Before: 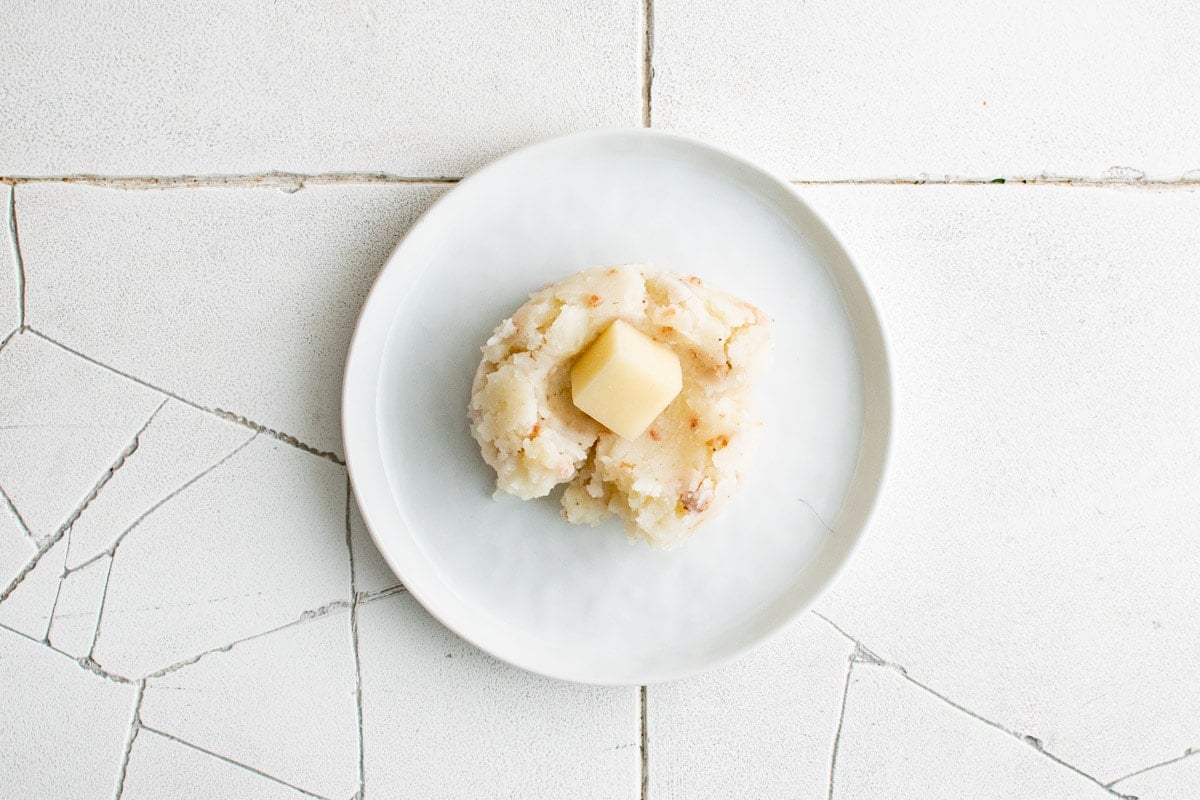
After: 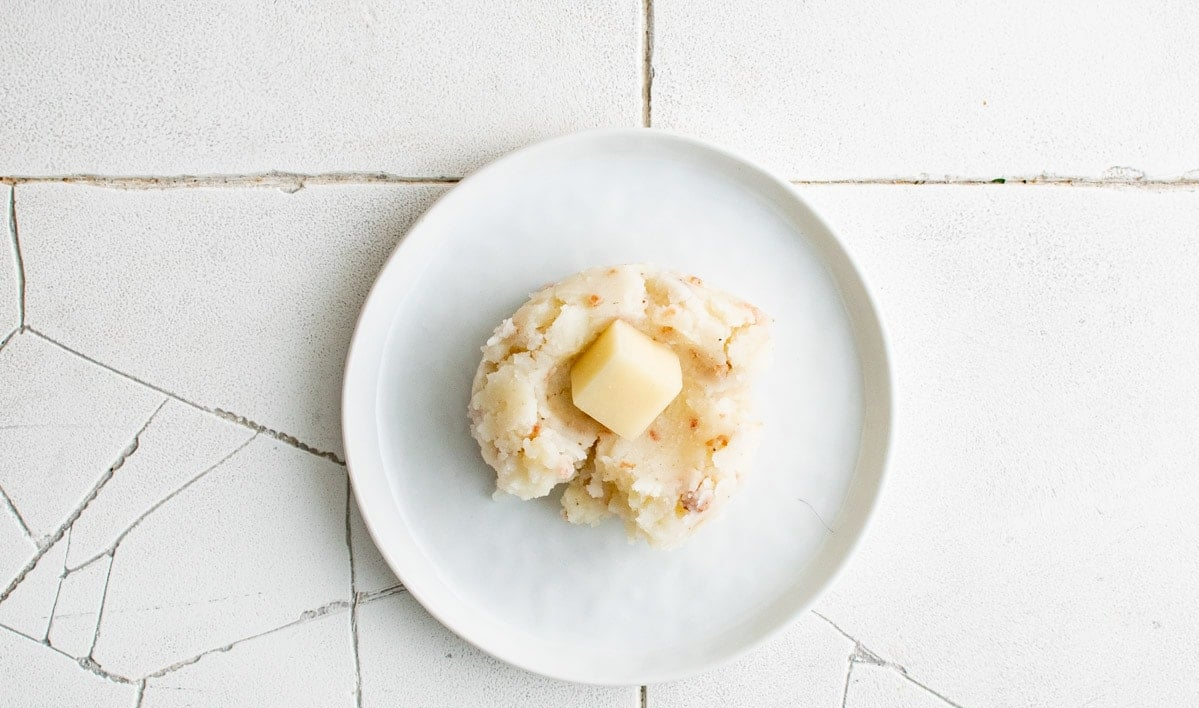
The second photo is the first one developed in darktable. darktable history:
crop and rotate: top 0%, bottom 11.493%
